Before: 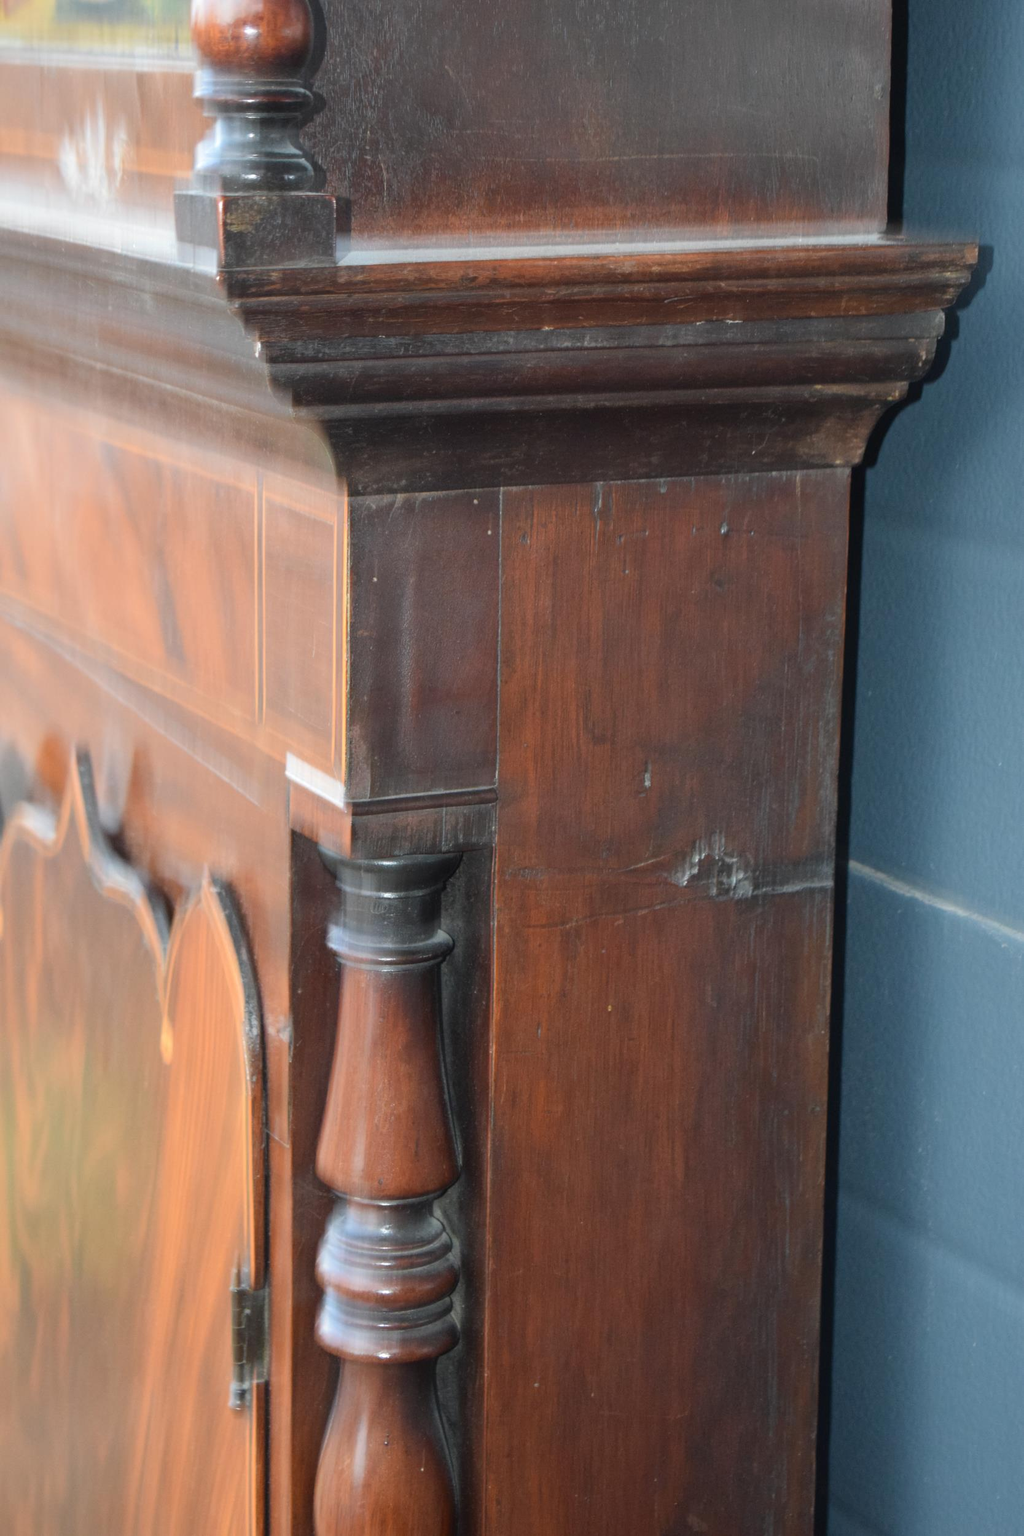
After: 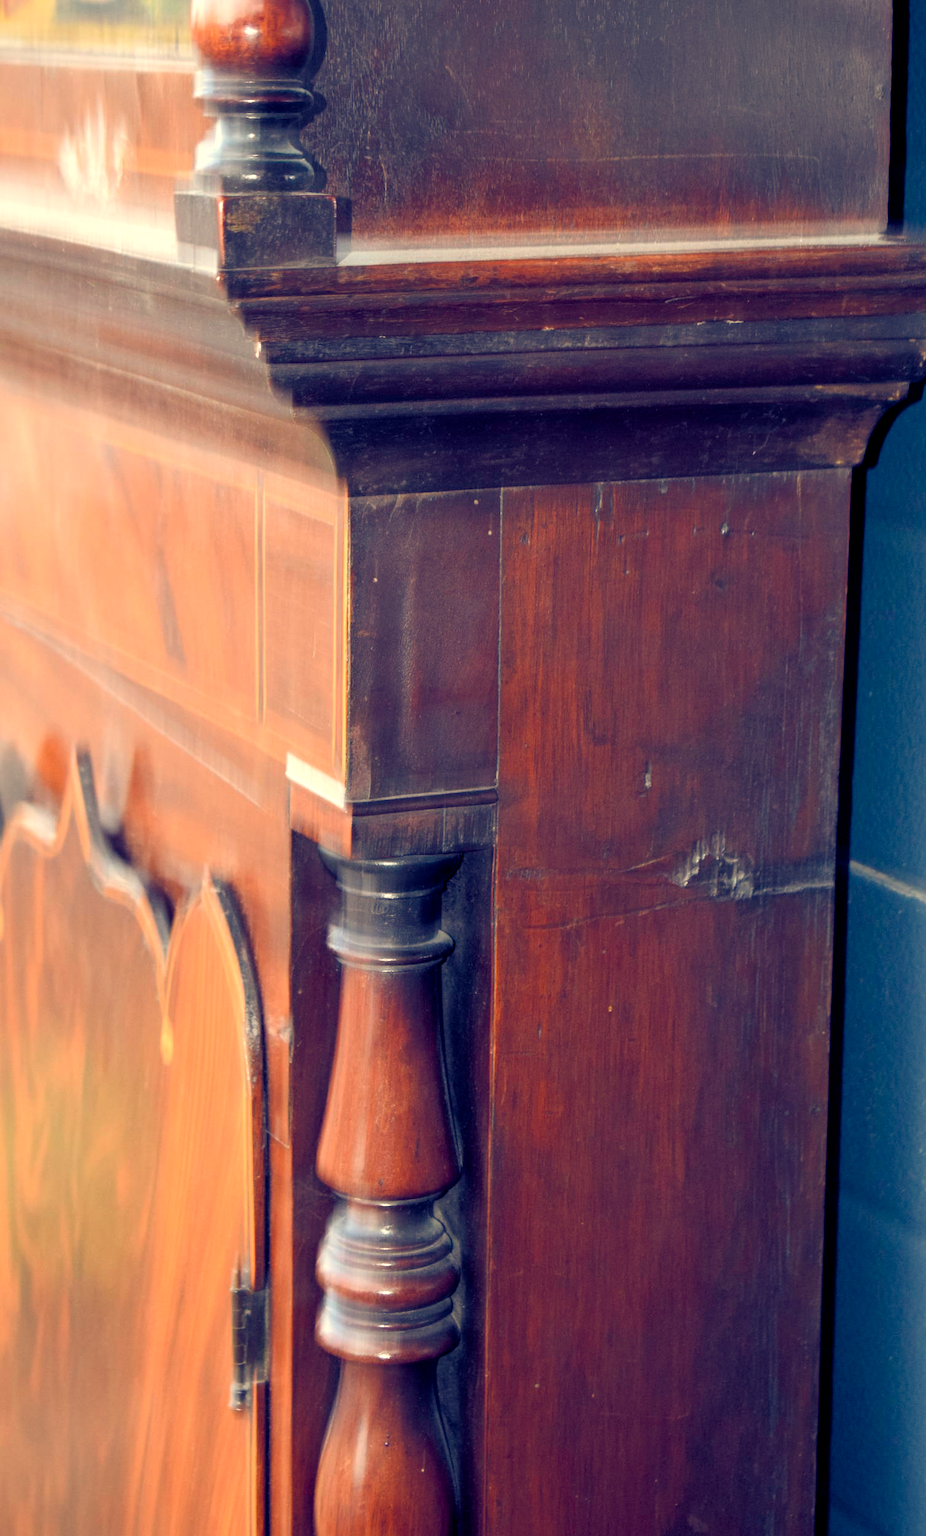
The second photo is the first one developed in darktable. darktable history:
color balance rgb: shadows lift › luminance -41.13%, shadows lift › chroma 14.13%, shadows lift › hue 260°, power › luminance -3.76%, power › chroma 0.56%, power › hue 40.37°, highlights gain › luminance 16.81%, highlights gain › chroma 2.94%, highlights gain › hue 260°, global offset › luminance -0.29%, global offset › chroma 0.31%, global offset › hue 260°, perceptual saturation grading › global saturation 20%, perceptual saturation grading › highlights -13.92%, perceptual saturation grading › shadows 50%
crop: right 9.509%, bottom 0.031%
white balance: red 1.138, green 0.996, blue 0.812
